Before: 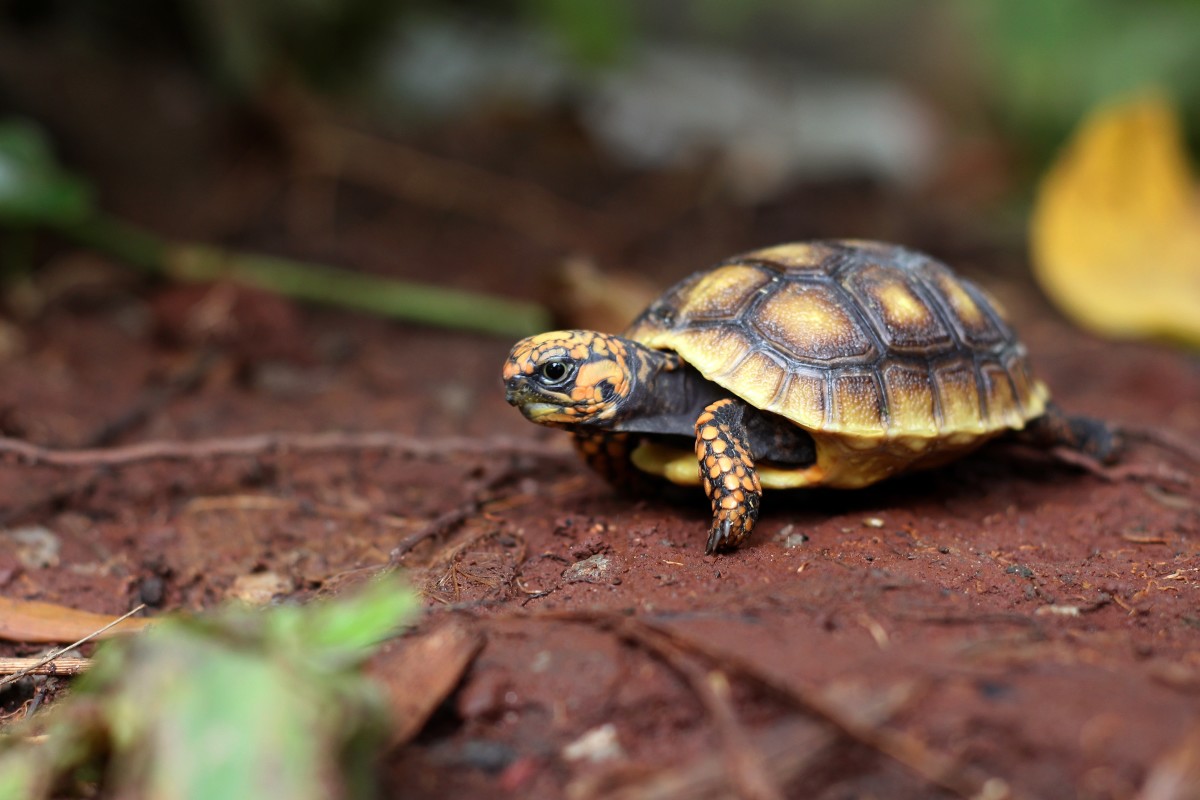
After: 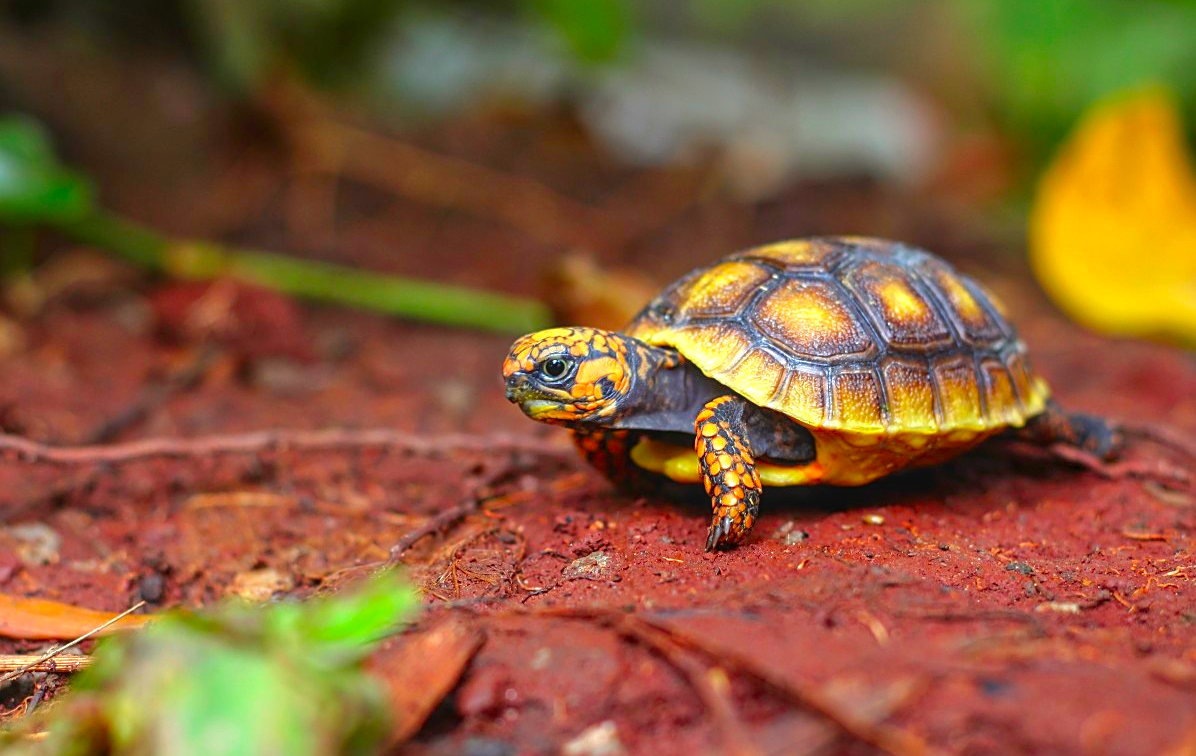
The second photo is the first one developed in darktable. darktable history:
exposure: black level correction 0, exposure 0.7 EV, compensate exposure bias true, compensate highlight preservation false
contrast brightness saturation: contrast -0.11
local contrast: on, module defaults
color correction: saturation 1.8
tone equalizer: -8 EV 0.25 EV, -7 EV 0.417 EV, -6 EV 0.417 EV, -5 EV 0.25 EV, -3 EV -0.25 EV, -2 EV -0.417 EV, -1 EV -0.417 EV, +0 EV -0.25 EV, edges refinement/feathering 500, mask exposure compensation -1.57 EV, preserve details guided filter
crop: top 0.448%, right 0.264%, bottom 5.045%
sharpen: on, module defaults
